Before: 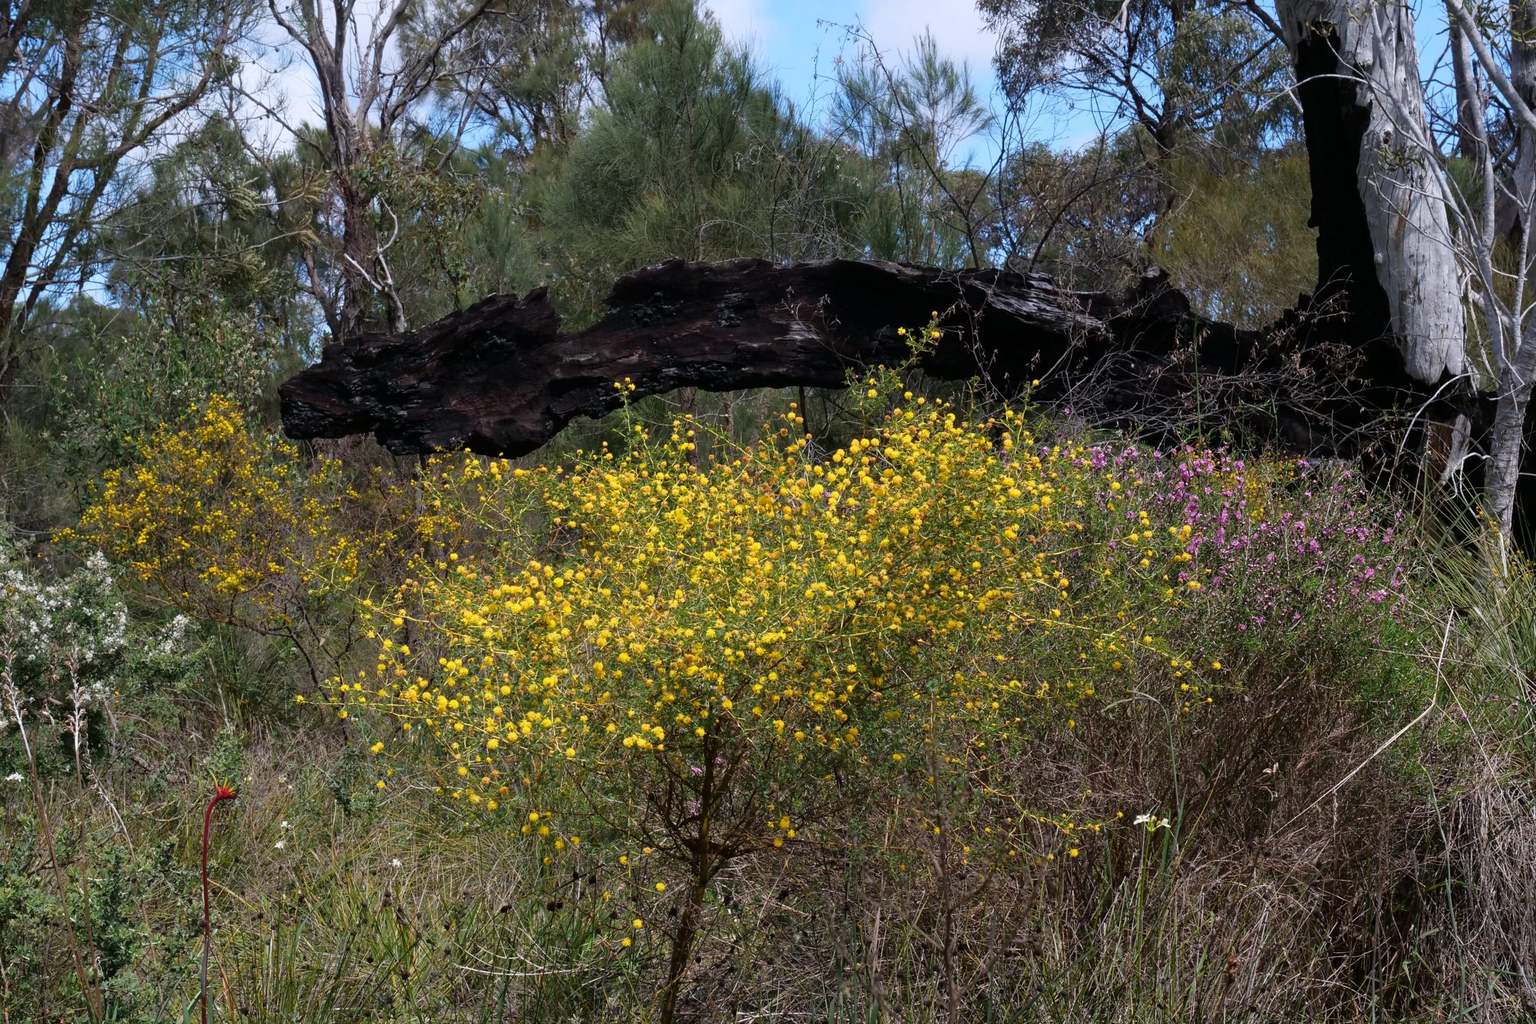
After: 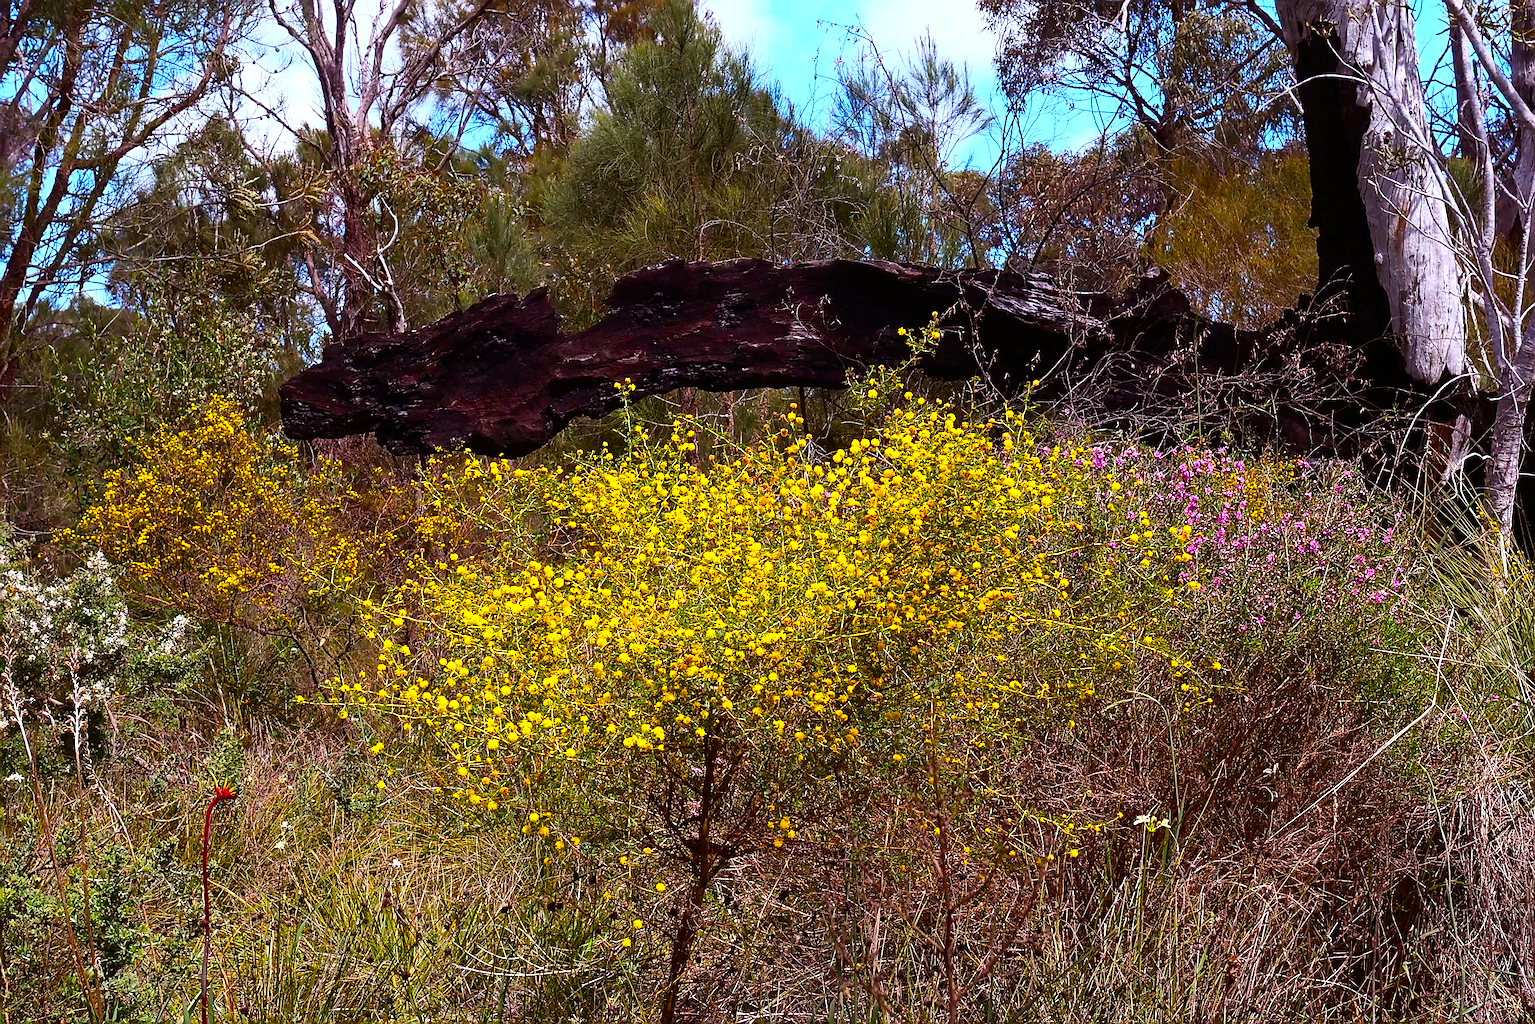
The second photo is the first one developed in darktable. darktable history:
color balance rgb: linear chroma grading › global chroma 16.62%, perceptual saturation grading › highlights -8.63%, perceptual saturation grading › mid-tones 18.66%, perceptual saturation grading › shadows 28.49%, perceptual brilliance grading › highlights 14.22%, perceptual brilliance grading › shadows -18.96%, global vibrance 27.71%
rgb levels: mode RGB, independent channels, levels [[0, 0.474, 1], [0, 0.5, 1], [0, 0.5, 1]]
contrast brightness saturation: contrast 0.23, brightness 0.1, saturation 0.29
sharpen: radius 1.4, amount 1.25, threshold 0.7
local contrast: mode bilateral grid, contrast 15, coarseness 36, detail 105%, midtone range 0.2
